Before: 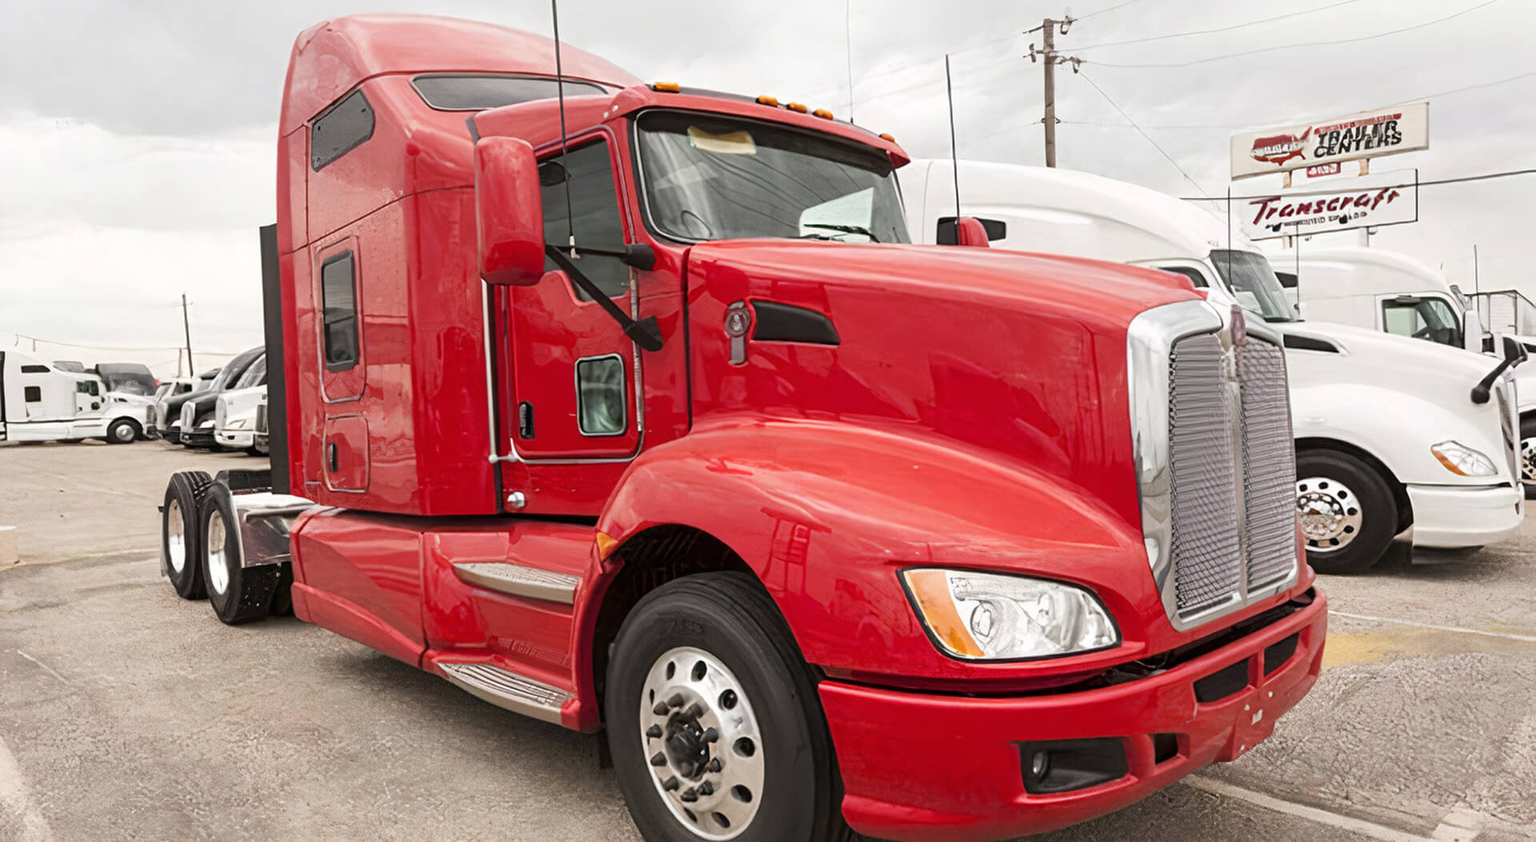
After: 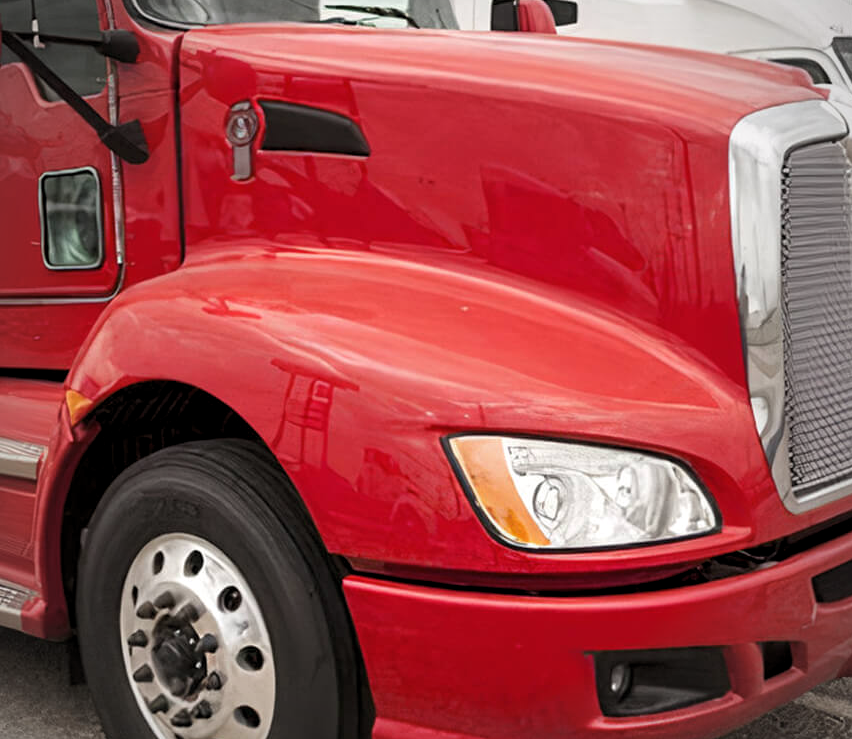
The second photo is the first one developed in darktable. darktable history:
crop: left 35.432%, top 26.233%, right 20.145%, bottom 3.432%
levels: levels [0.026, 0.507, 0.987]
vignetting: fall-off radius 60.92%
white balance: red 1, blue 1
